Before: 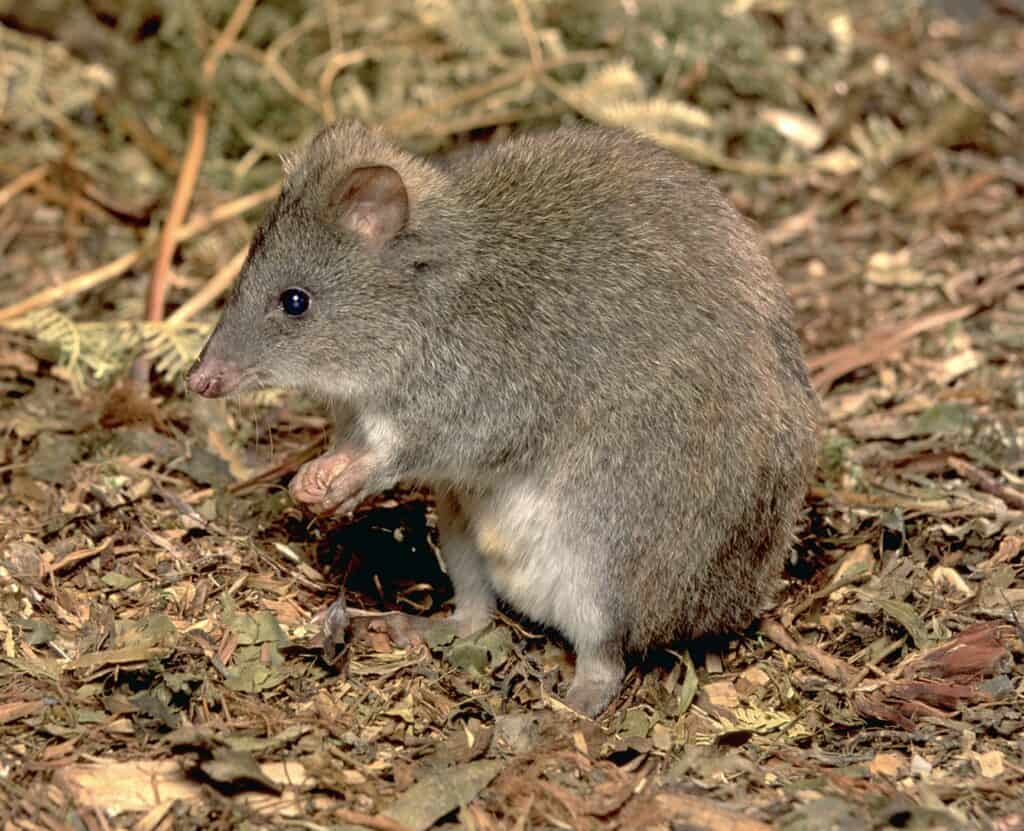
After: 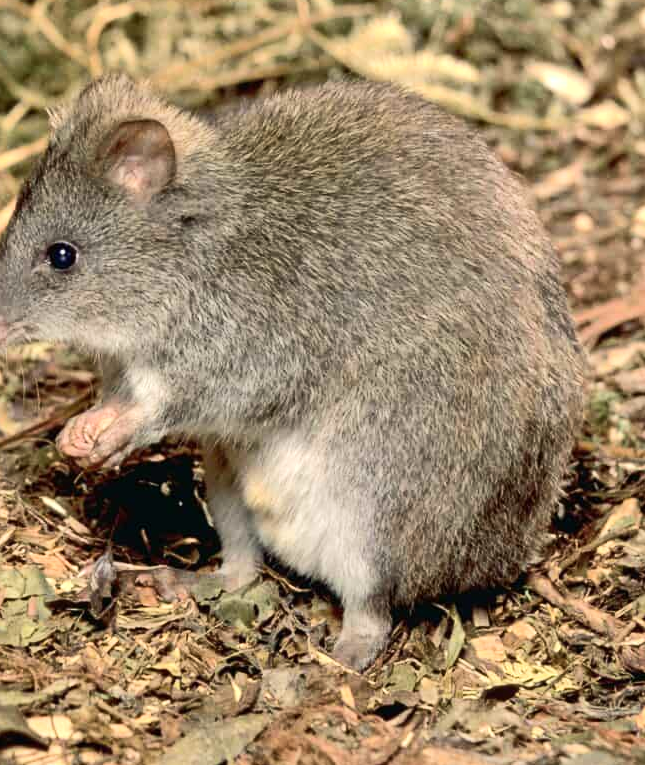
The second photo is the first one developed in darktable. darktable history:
crop and rotate: left 22.82%, top 5.624%, right 14.162%, bottom 2.3%
tone equalizer: -8 EV 0.006 EV, -7 EV -0.023 EV, -6 EV 0.037 EV, -5 EV 0.046 EV, -4 EV 0.289 EV, -3 EV 0.626 EV, -2 EV 0.565 EV, -1 EV 0.193 EV, +0 EV 0.015 EV, edges refinement/feathering 500, mask exposure compensation -1.57 EV, preserve details no
shadows and highlights: radius 332.28, shadows 54.7, highlights -98.51, compress 94.24%, soften with gaussian
